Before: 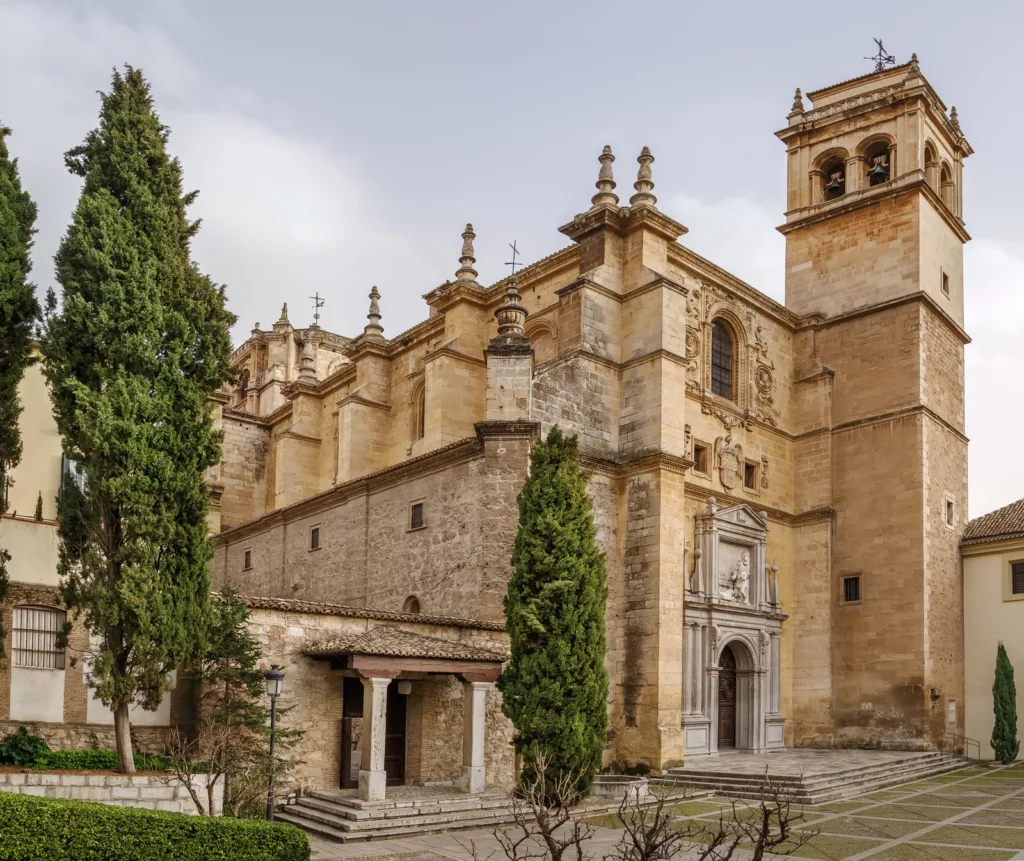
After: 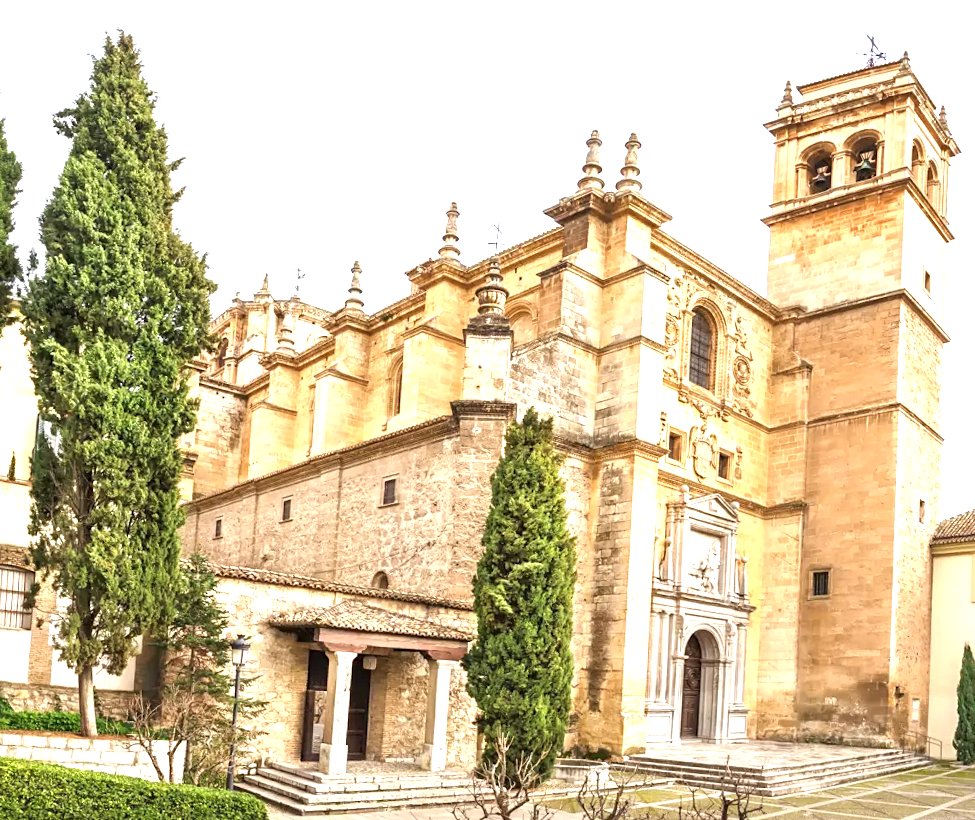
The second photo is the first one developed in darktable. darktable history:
exposure: black level correction 0, exposure 1.745 EV, compensate highlight preservation false
crop and rotate: angle -2.44°
sharpen: amount 0.202
